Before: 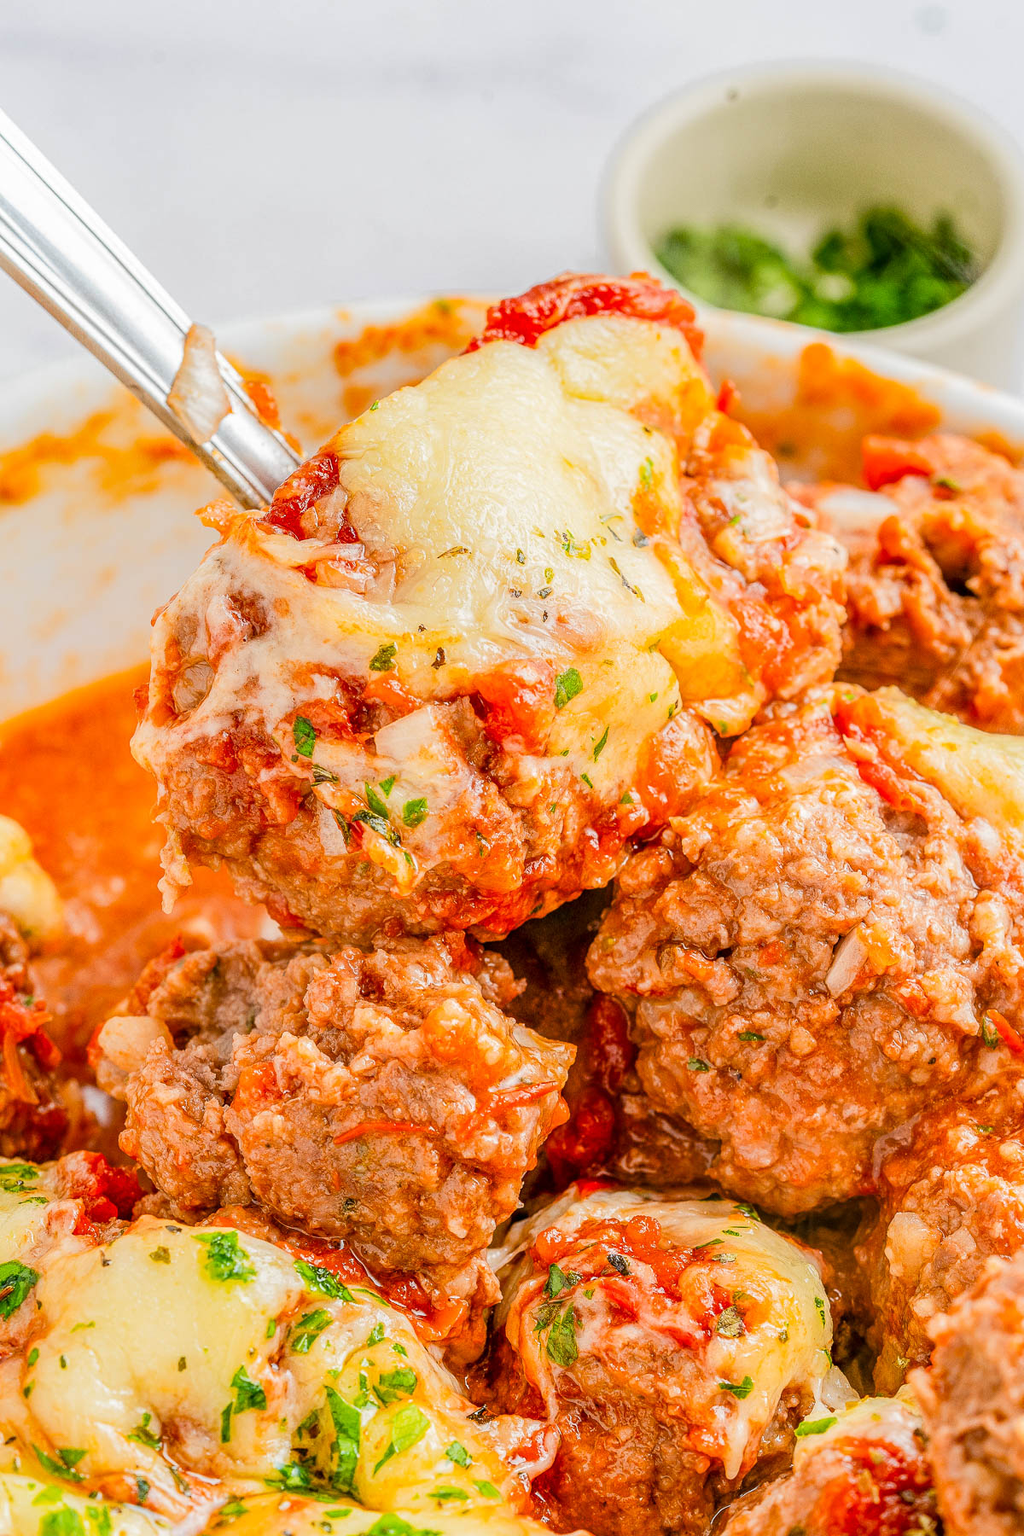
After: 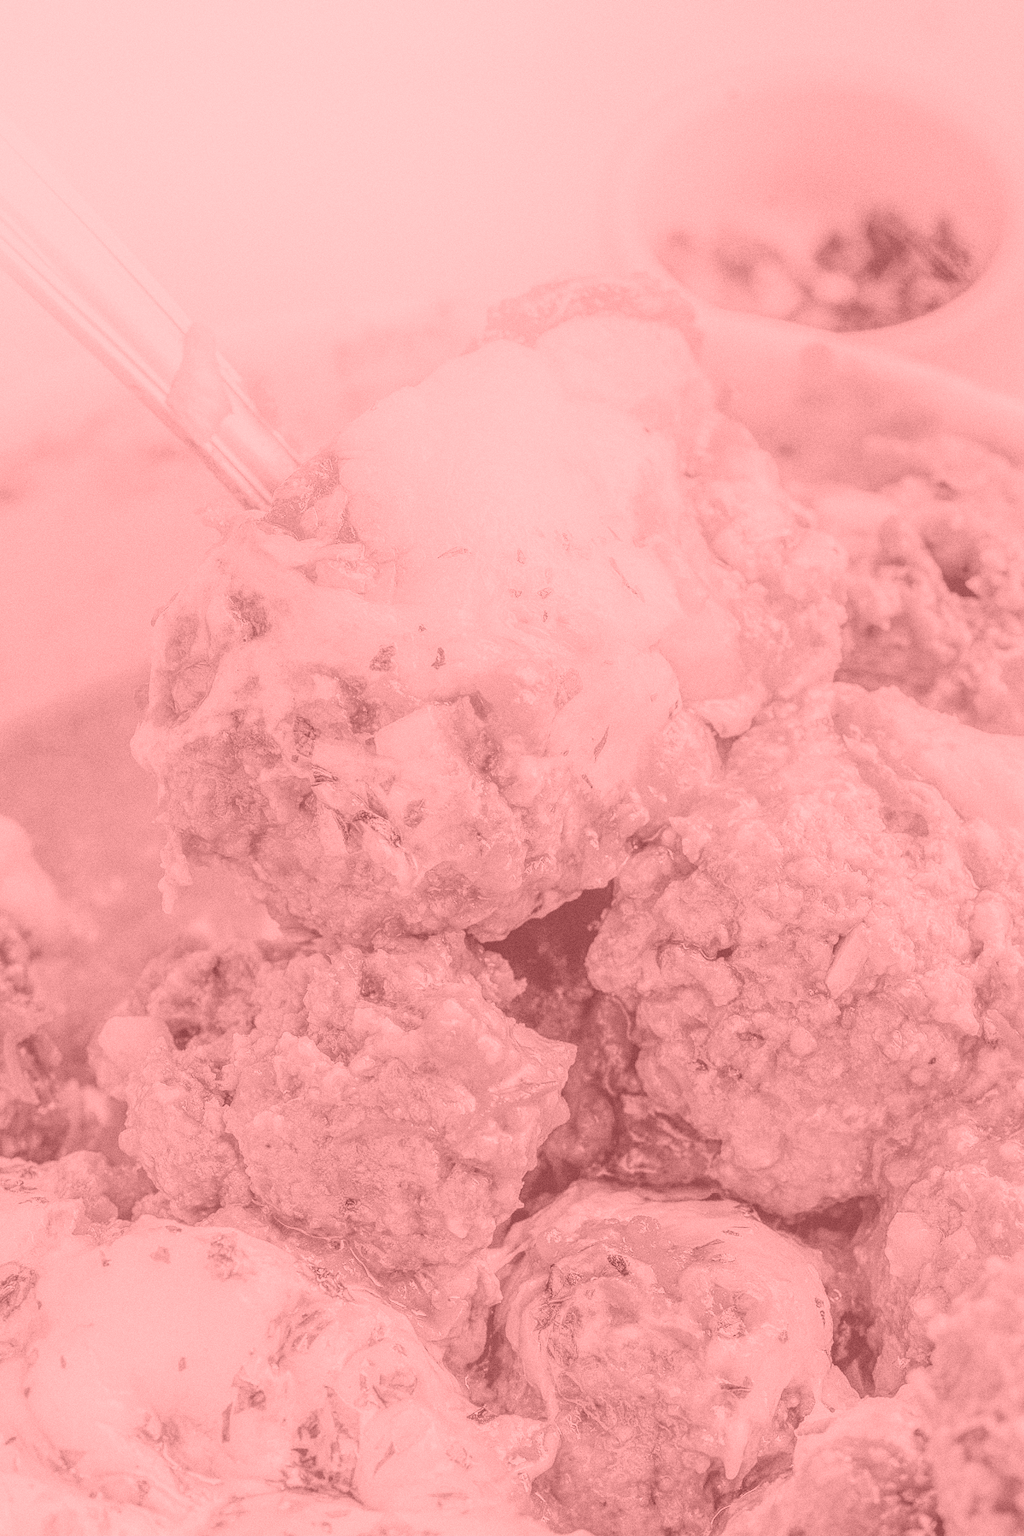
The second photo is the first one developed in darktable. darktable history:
colorize: saturation 51%, source mix 50.67%, lightness 50.67%
bloom: size 40%
rgb curve: curves: ch0 [(0, 0) (0.175, 0.154) (0.785, 0.663) (1, 1)]
filmic rgb: black relative exposure -5 EV, hardness 2.88, contrast 1.1
grain: coarseness 0.09 ISO
white balance: red 1.138, green 0.996, blue 0.812
local contrast: on, module defaults
